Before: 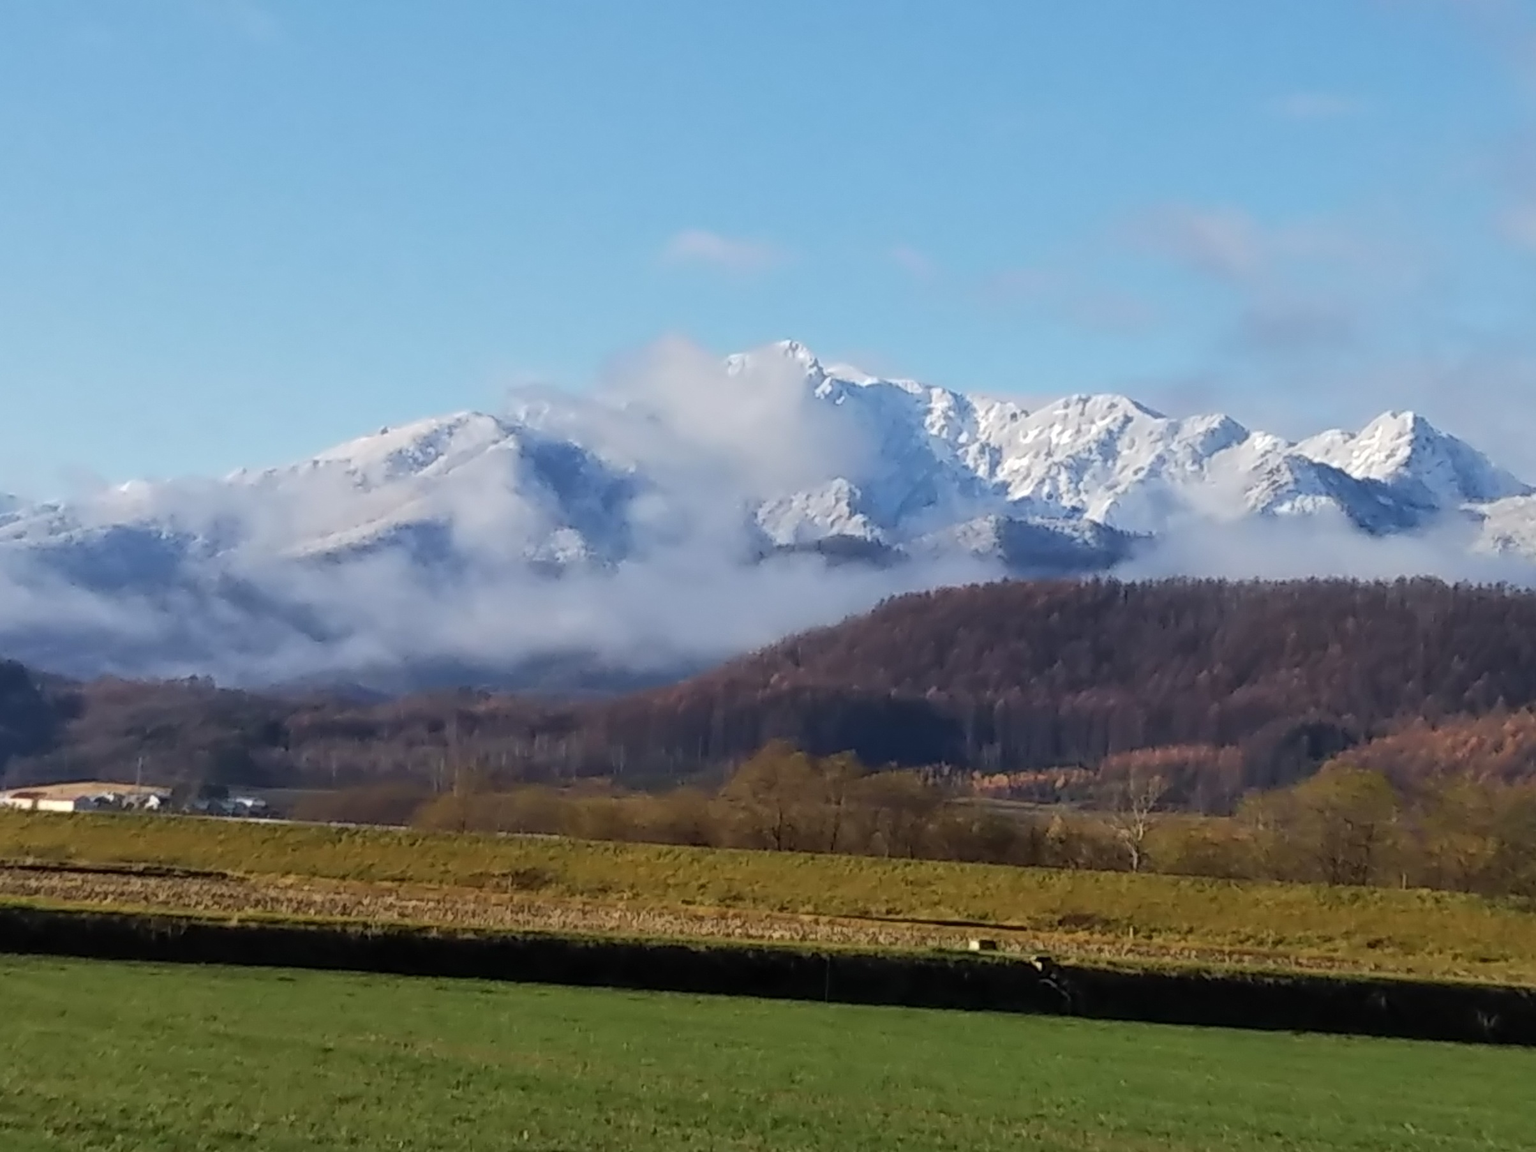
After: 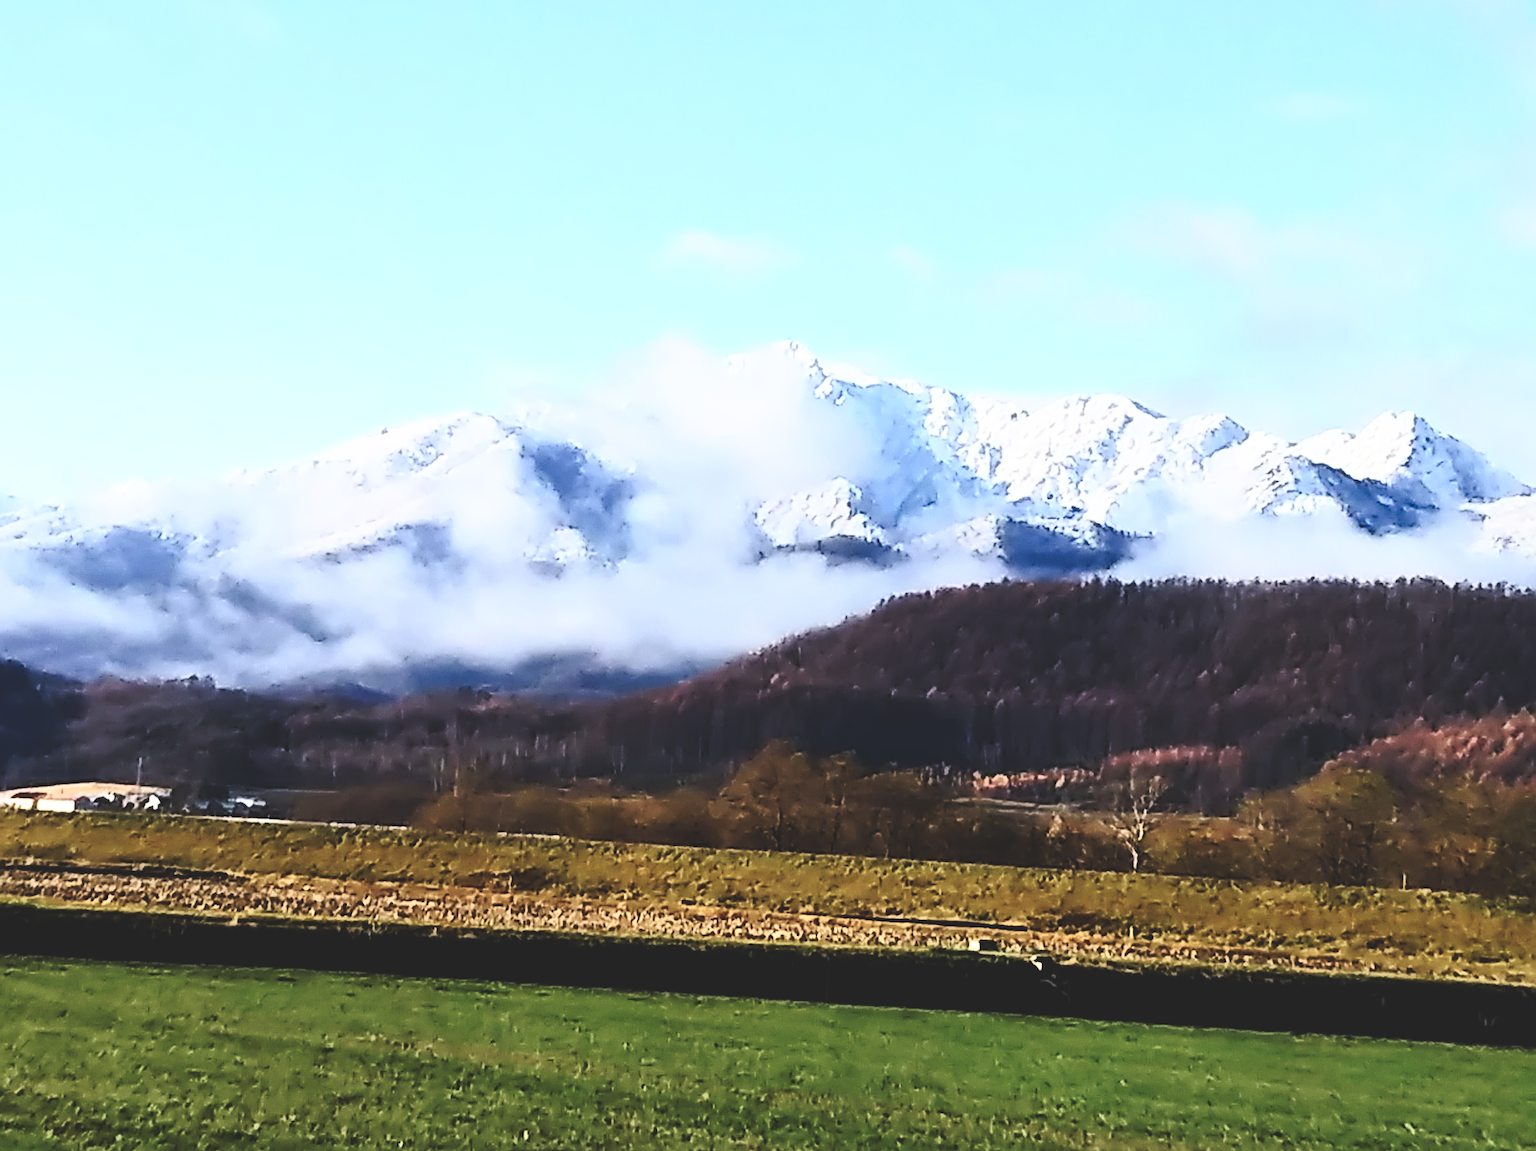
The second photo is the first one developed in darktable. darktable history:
tone curve: curves: ch0 [(0, 0.046) (0.037, 0.056) (0.176, 0.162) (0.33, 0.331) (0.432, 0.475) (0.601, 0.665) (0.843, 0.876) (1, 1)]; ch1 [(0, 0) (0.339, 0.349) (0.445, 0.42) (0.476, 0.47) (0.497, 0.492) (0.523, 0.514) (0.557, 0.558) (0.632, 0.615) (0.728, 0.746) (1, 1)]; ch2 [(0, 0) (0.327, 0.324) (0.417, 0.44) (0.46, 0.453) (0.502, 0.495) (0.526, 0.52) (0.54, 0.55) (0.606, 0.626) (0.745, 0.704) (1, 1)], preserve colors none
contrast brightness saturation: contrast 0.38, brightness 0.109
sharpen: radius 2.848, amount 0.719
exposure: compensate exposure bias true, compensate highlight preservation false
base curve: curves: ch0 [(0, 0.036) (0.007, 0.037) (0.604, 0.887) (1, 1)], preserve colors none
